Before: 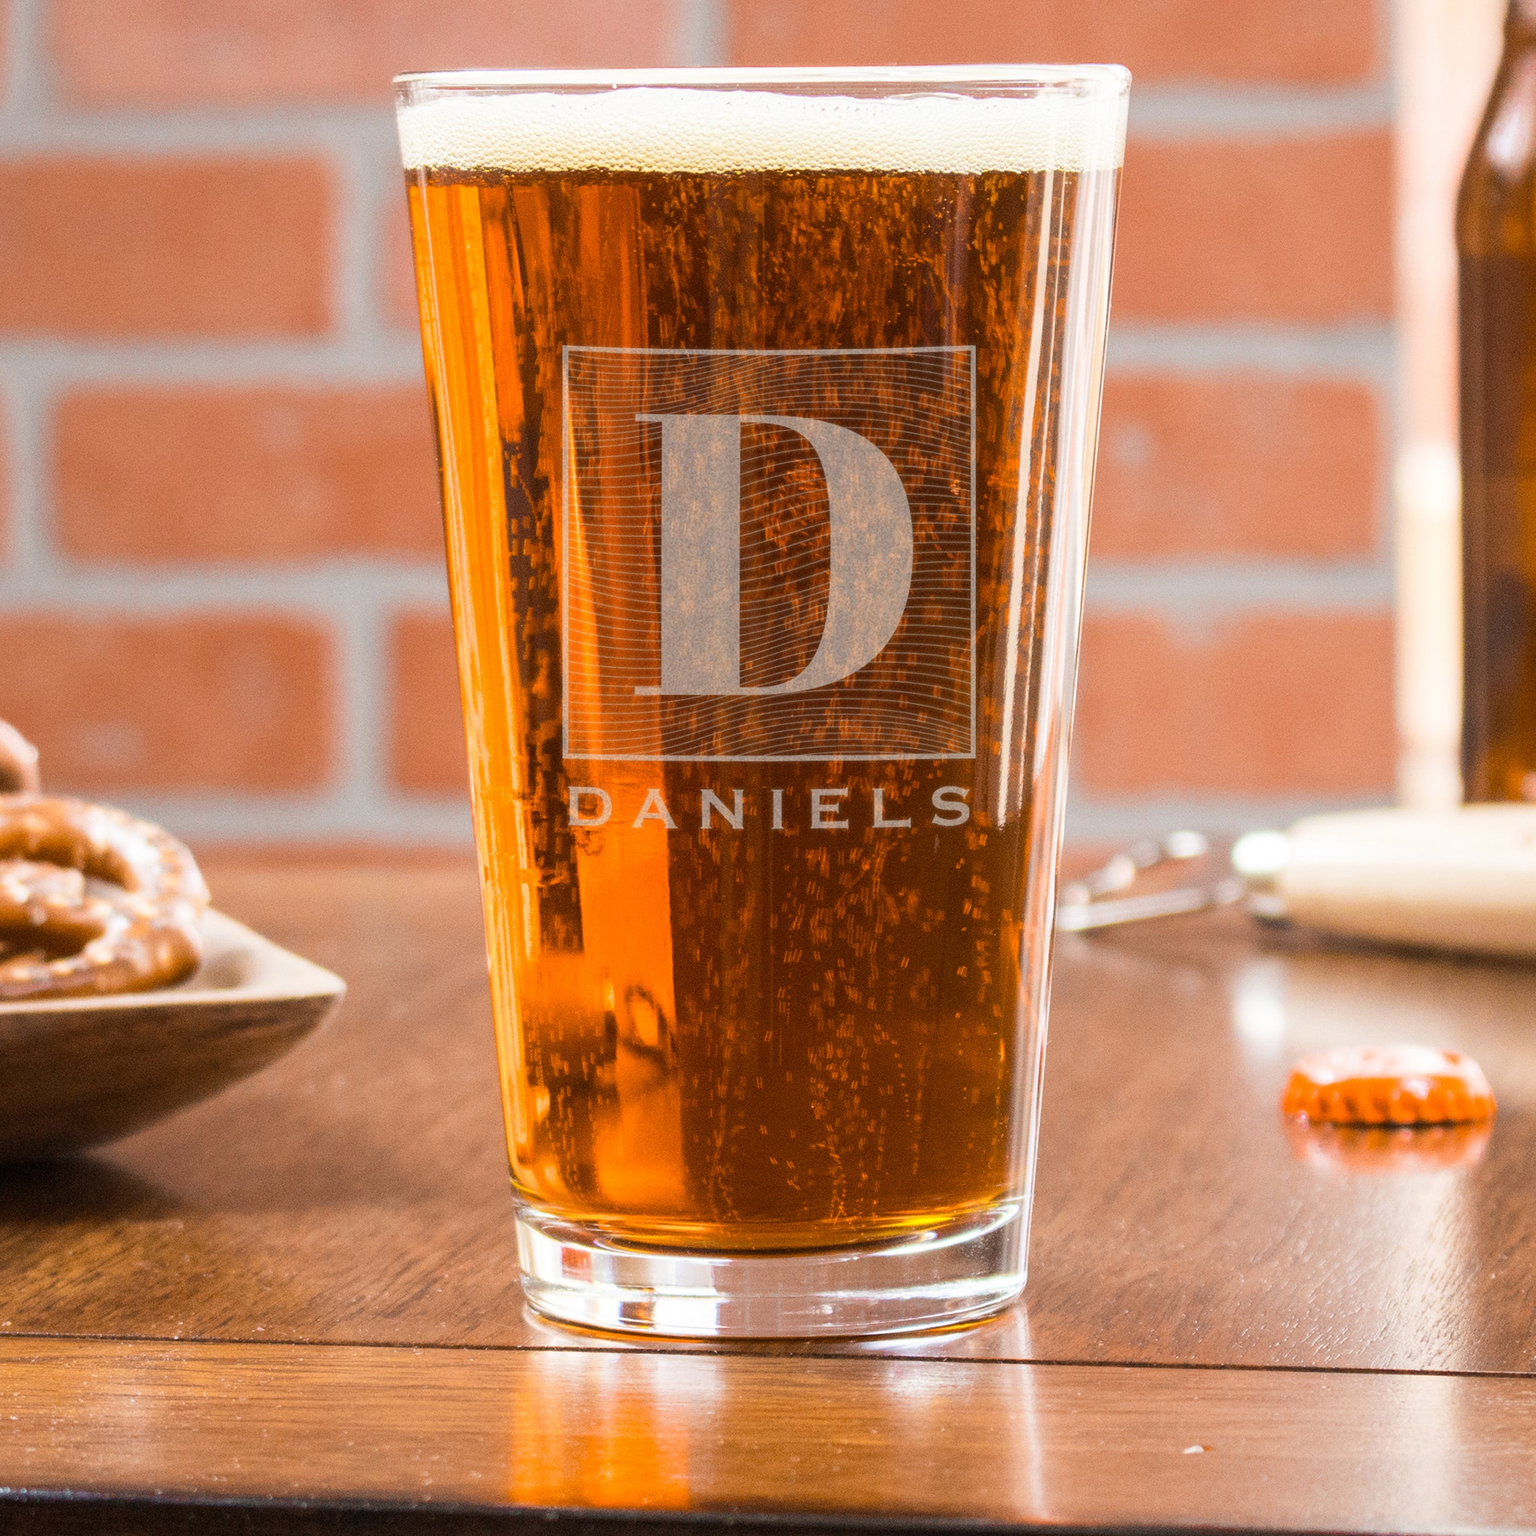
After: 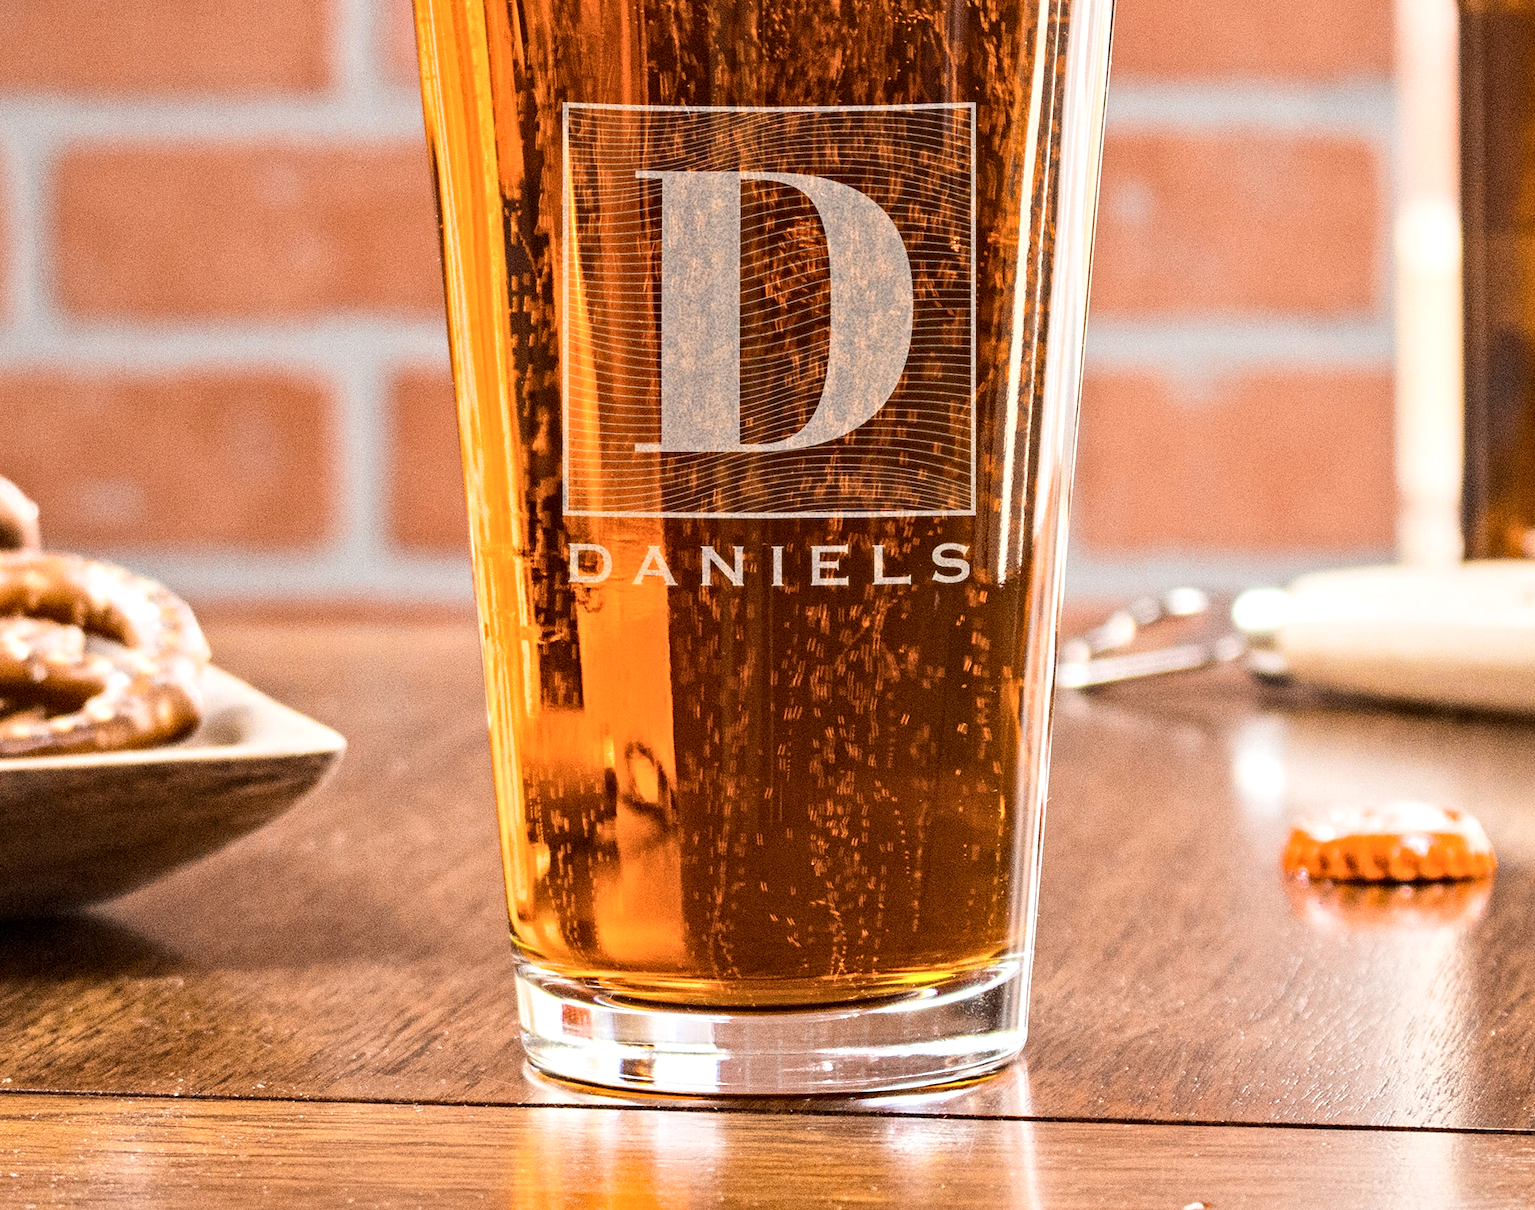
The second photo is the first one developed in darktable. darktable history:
contrast equalizer: y [[0.5, 0.542, 0.583, 0.625, 0.667, 0.708], [0.5 ×6], [0.5 ×6], [0 ×6], [0 ×6]]
contrast brightness saturation: contrast 0.154, brightness 0.054
crop and rotate: top 15.872%, bottom 5.306%
